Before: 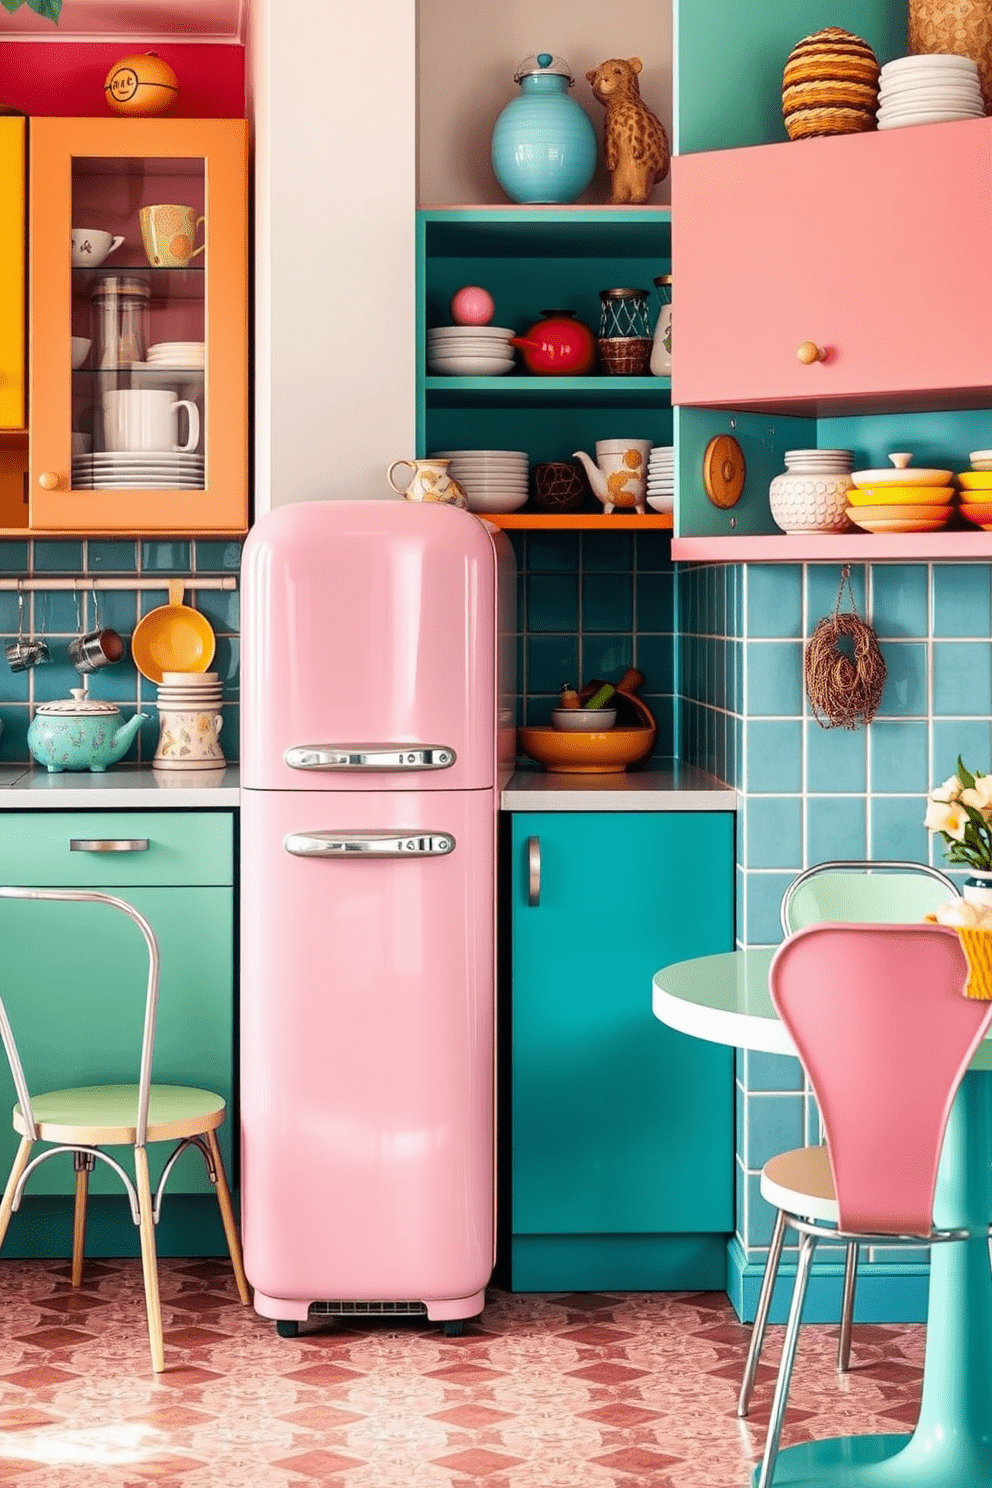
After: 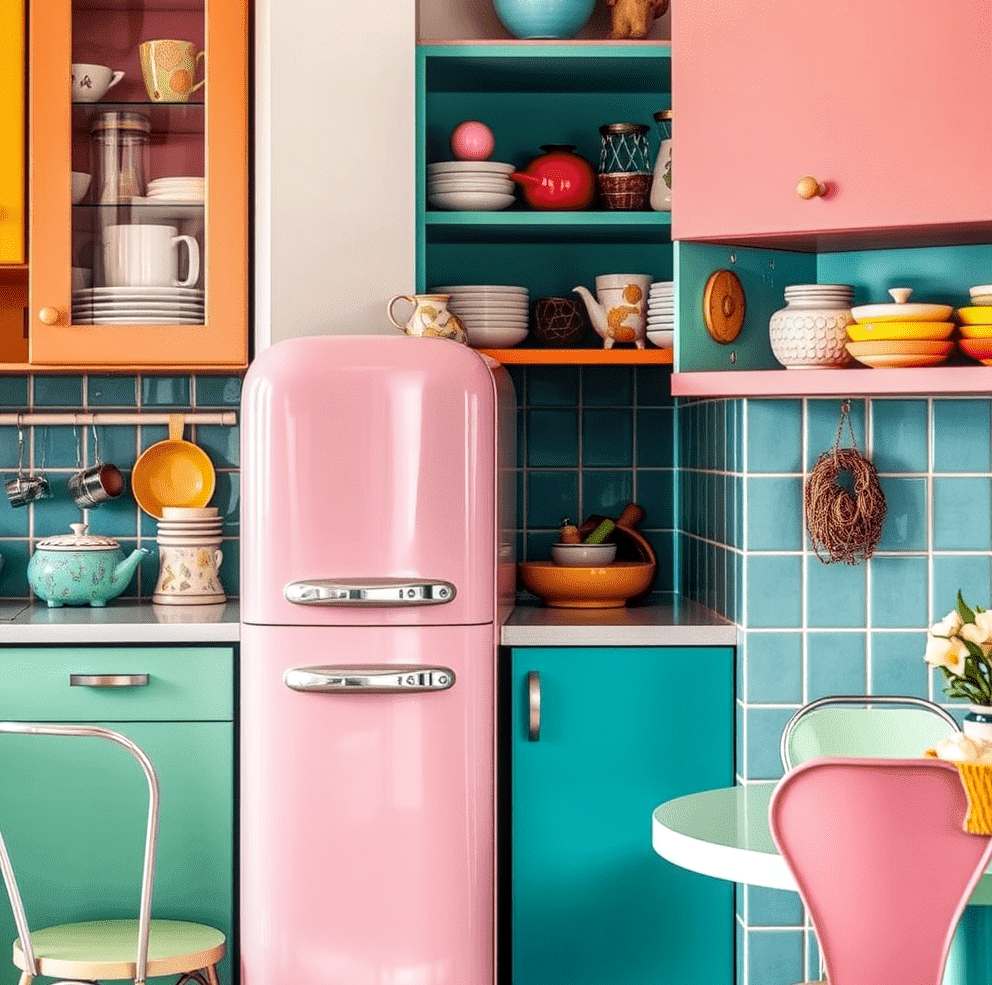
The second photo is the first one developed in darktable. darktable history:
crop: top 11.142%, bottom 22.615%
local contrast: on, module defaults
